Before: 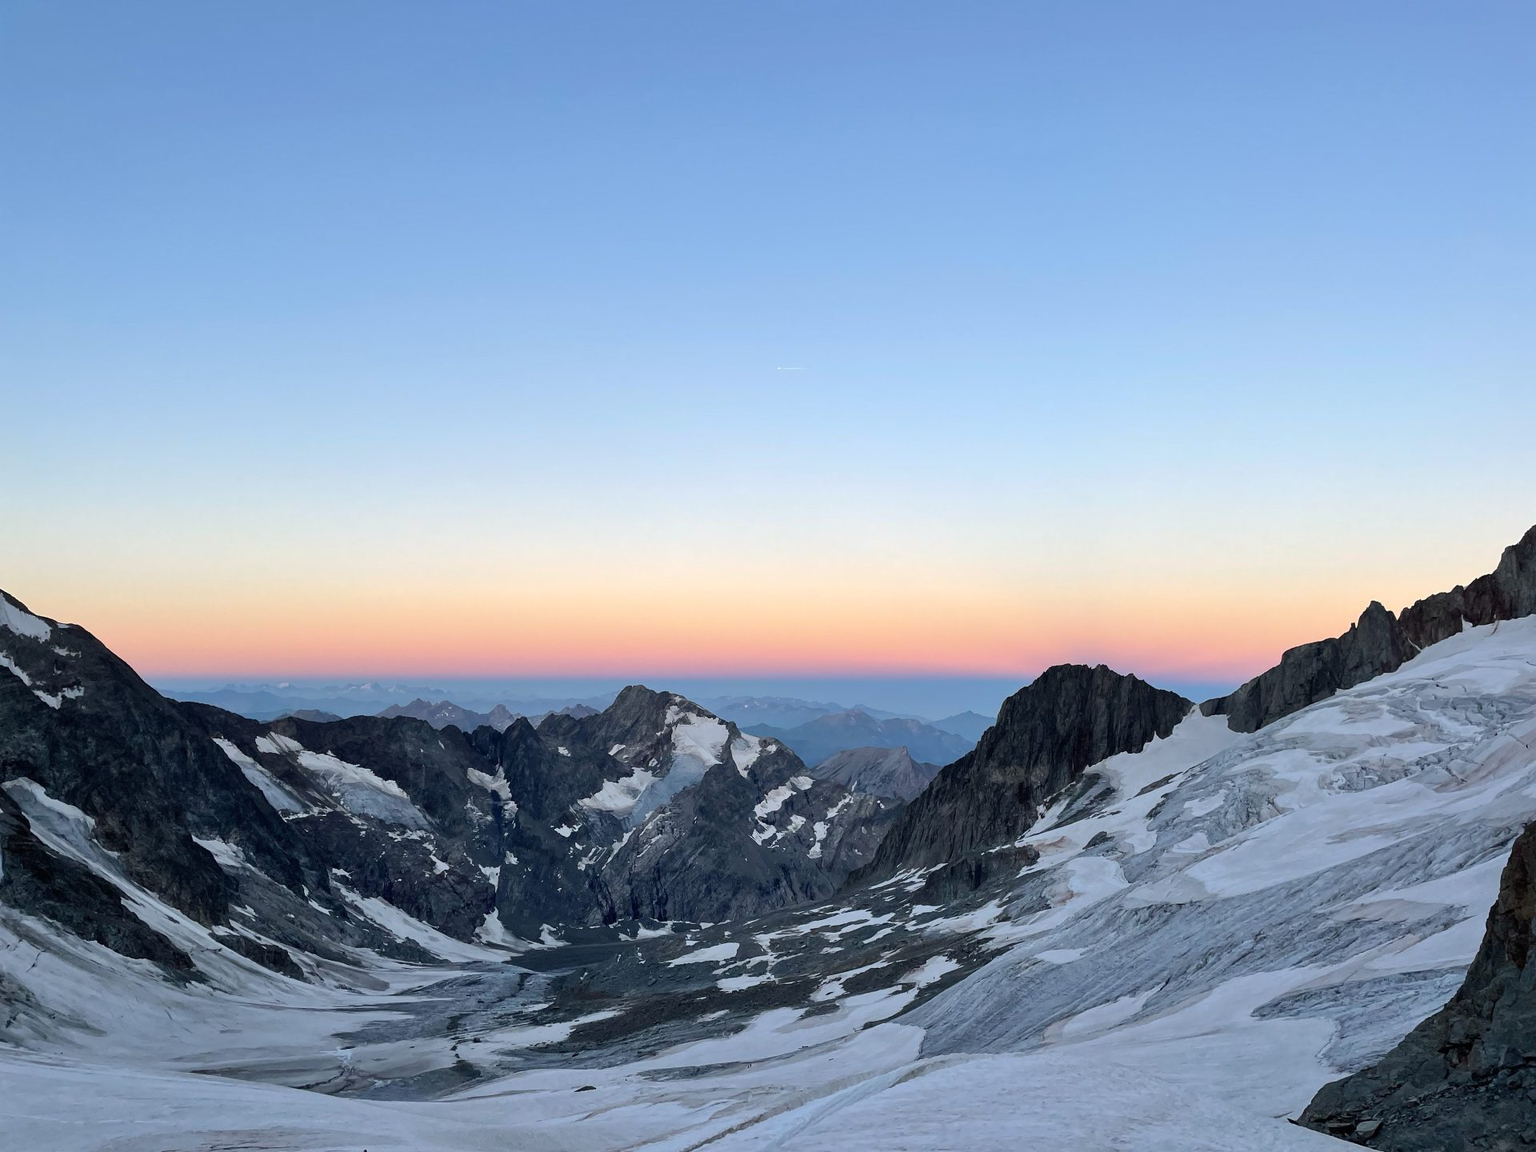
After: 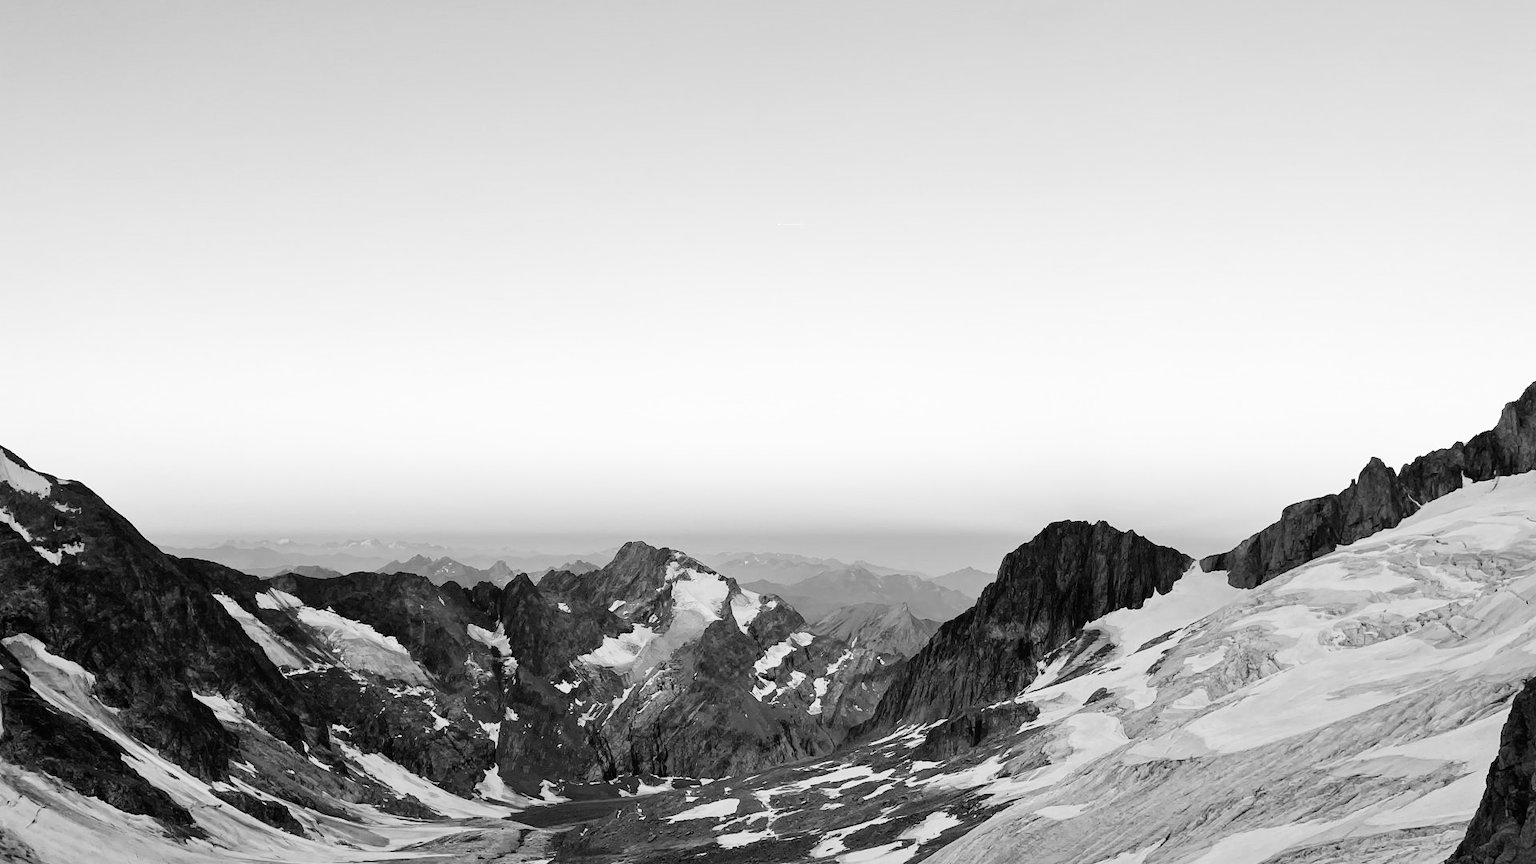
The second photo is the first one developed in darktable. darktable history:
base curve: curves: ch0 [(0, 0) (0.008, 0.007) (0.022, 0.029) (0.048, 0.089) (0.092, 0.197) (0.191, 0.399) (0.275, 0.534) (0.357, 0.65) (0.477, 0.78) (0.542, 0.833) (0.799, 0.973) (1, 1)], preserve colors none
monochrome: a -11.7, b 1.62, size 0.5, highlights 0.38
exposure: black level correction 0, compensate exposure bias true, compensate highlight preservation false
crop and rotate: top 12.5%, bottom 12.5%
